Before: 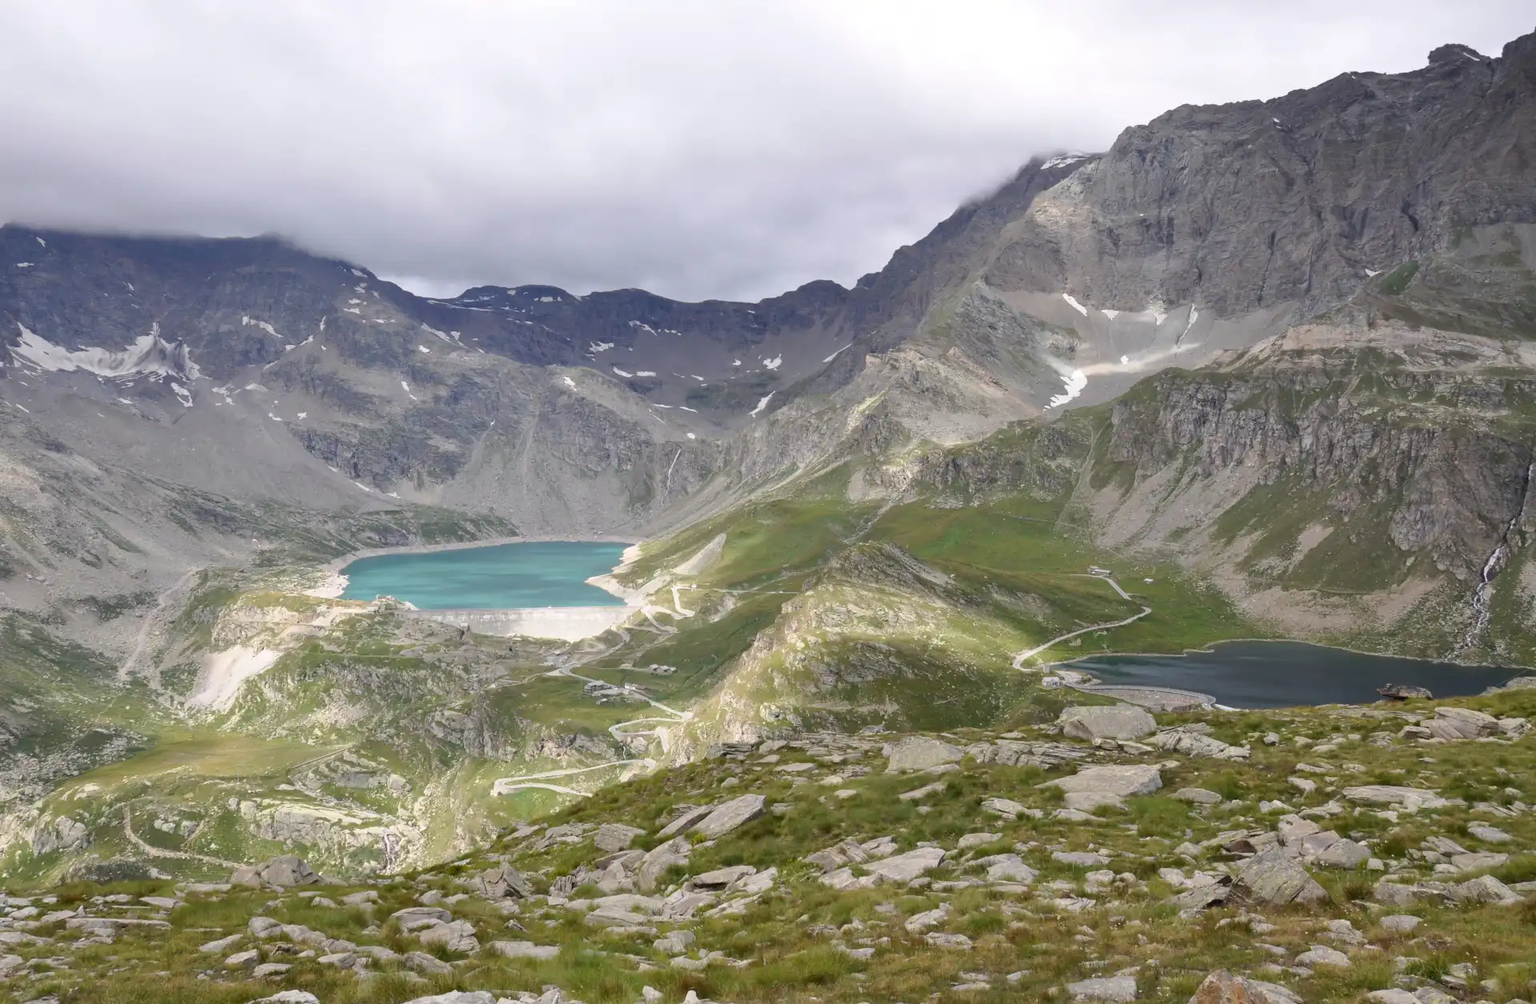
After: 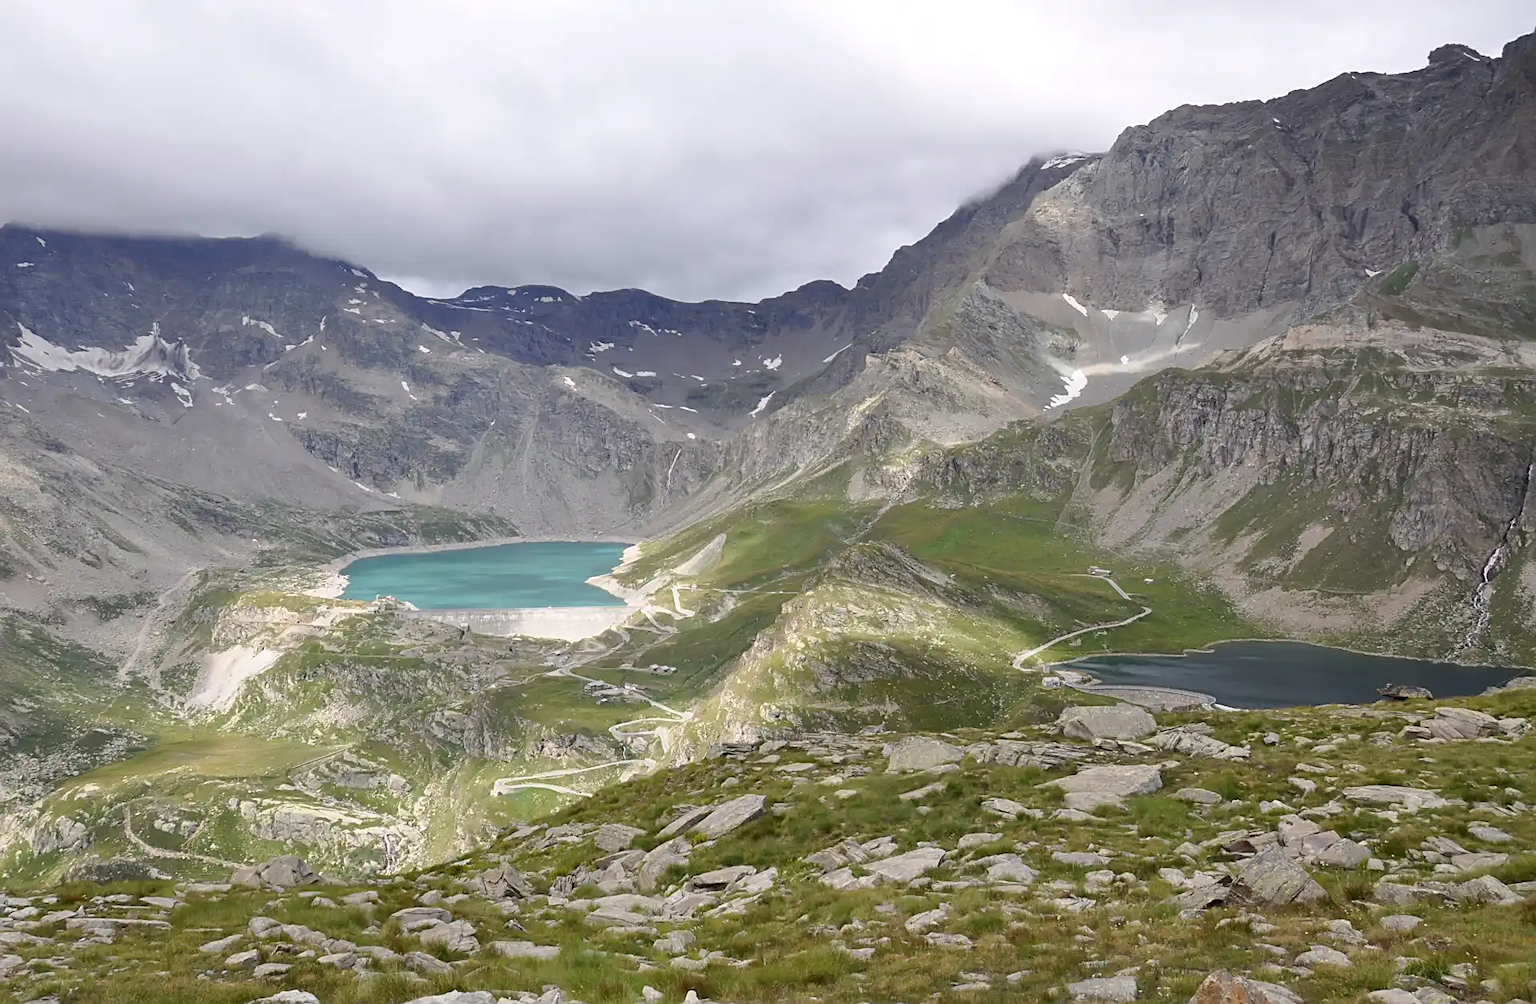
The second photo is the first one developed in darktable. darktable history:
sharpen: on, module defaults
rotate and perspective: crop left 0, crop top 0
